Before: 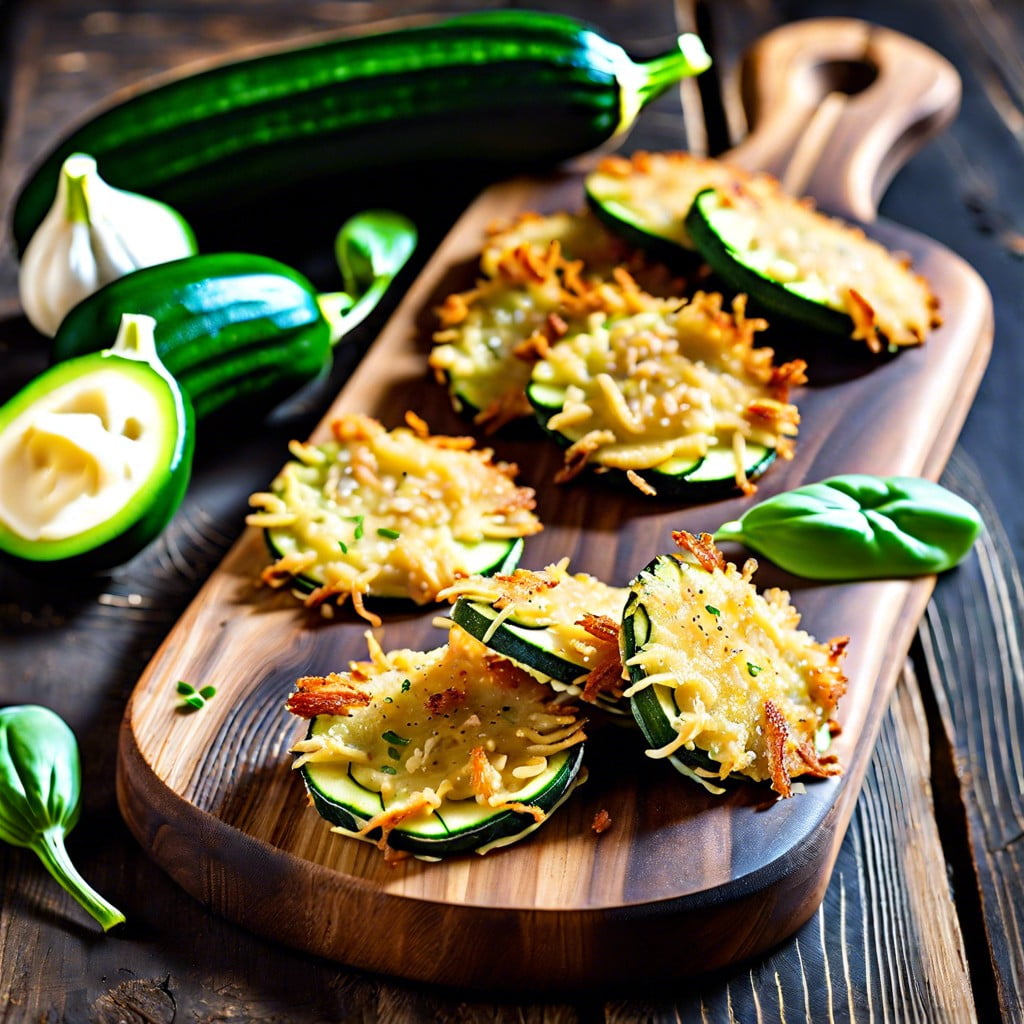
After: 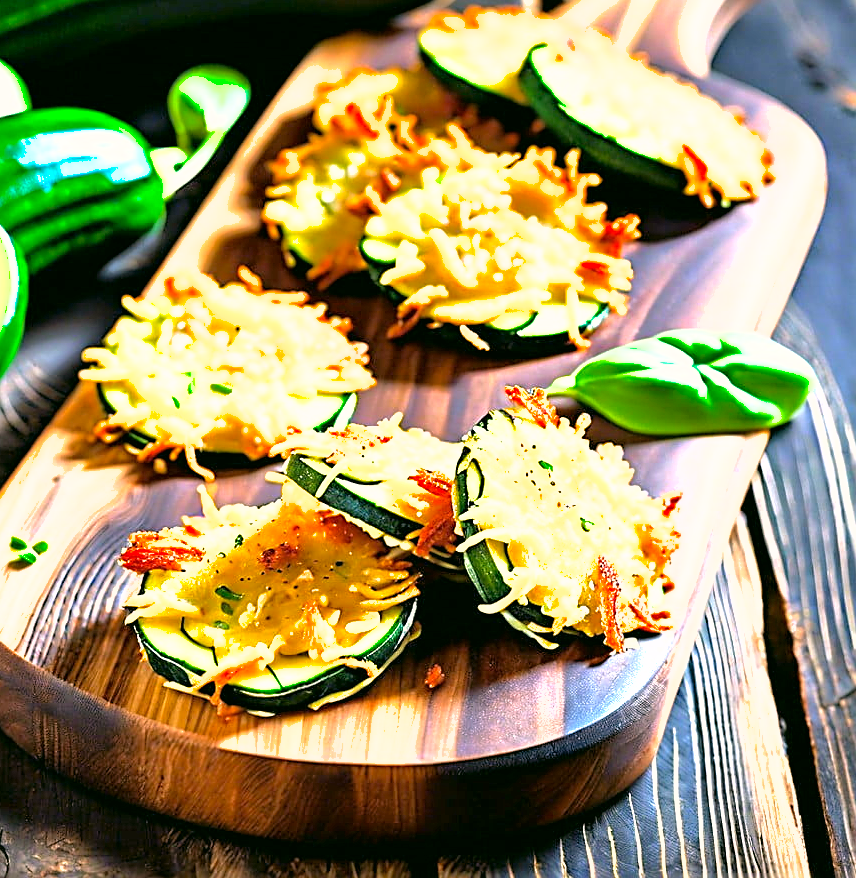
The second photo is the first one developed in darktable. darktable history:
shadows and highlights: on, module defaults
crop: left 16.315%, top 14.246%
sharpen: on, module defaults
tone equalizer: on, module defaults
tone curve: curves: ch0 [(0, 0) (0.004, 0.001) (0.133, 0.112) (0.325, 0.362) (0.832, 0.893) (1, 1)], color space Lab, linked channels, preserve colors none
color correction: highlights a* 4.02, highlights b* 4.98, shadows a* -7.55, shadows b* 4.98
exposure: black level correction 0, exposure 1.3 EV, compensate highlight preservation false
